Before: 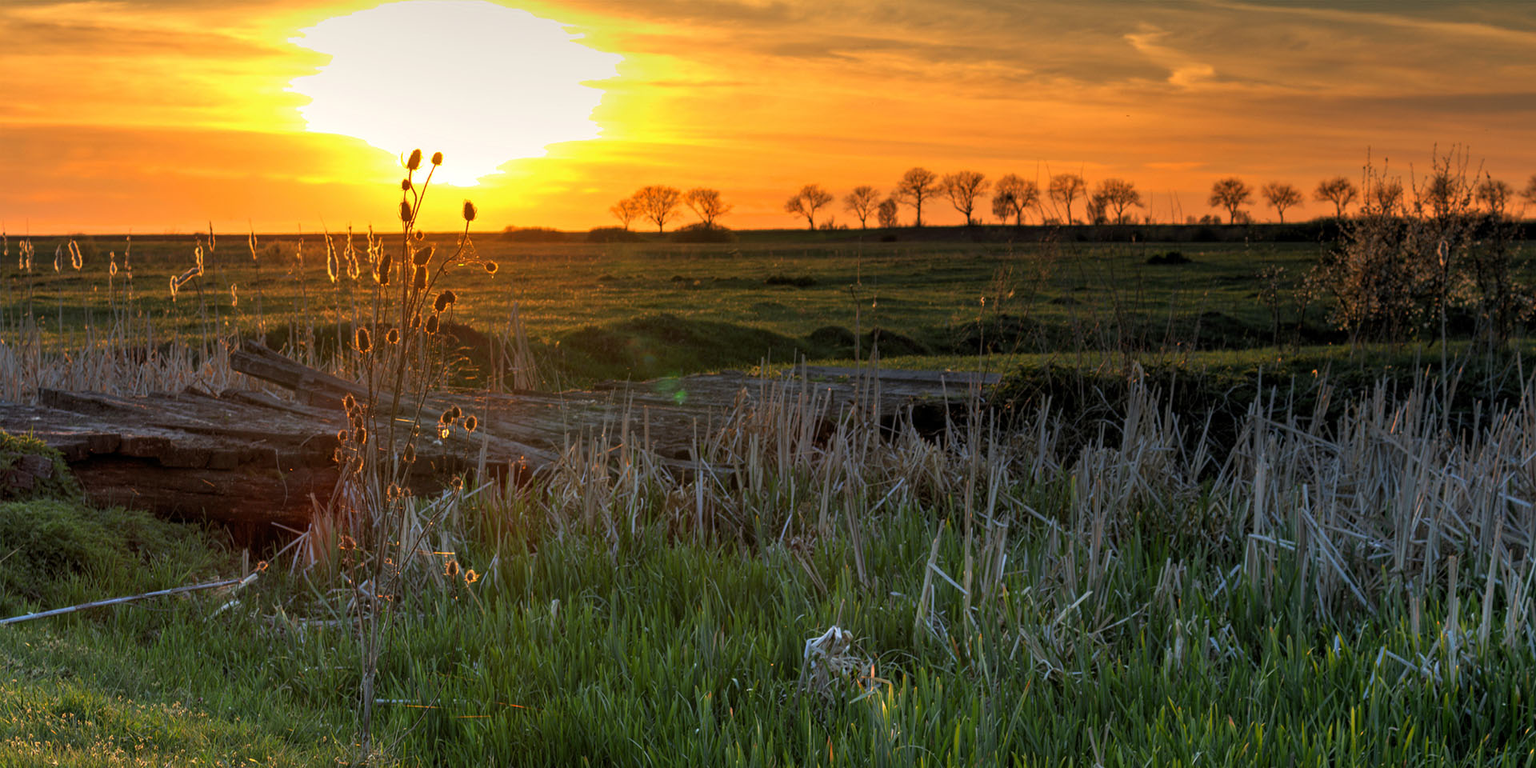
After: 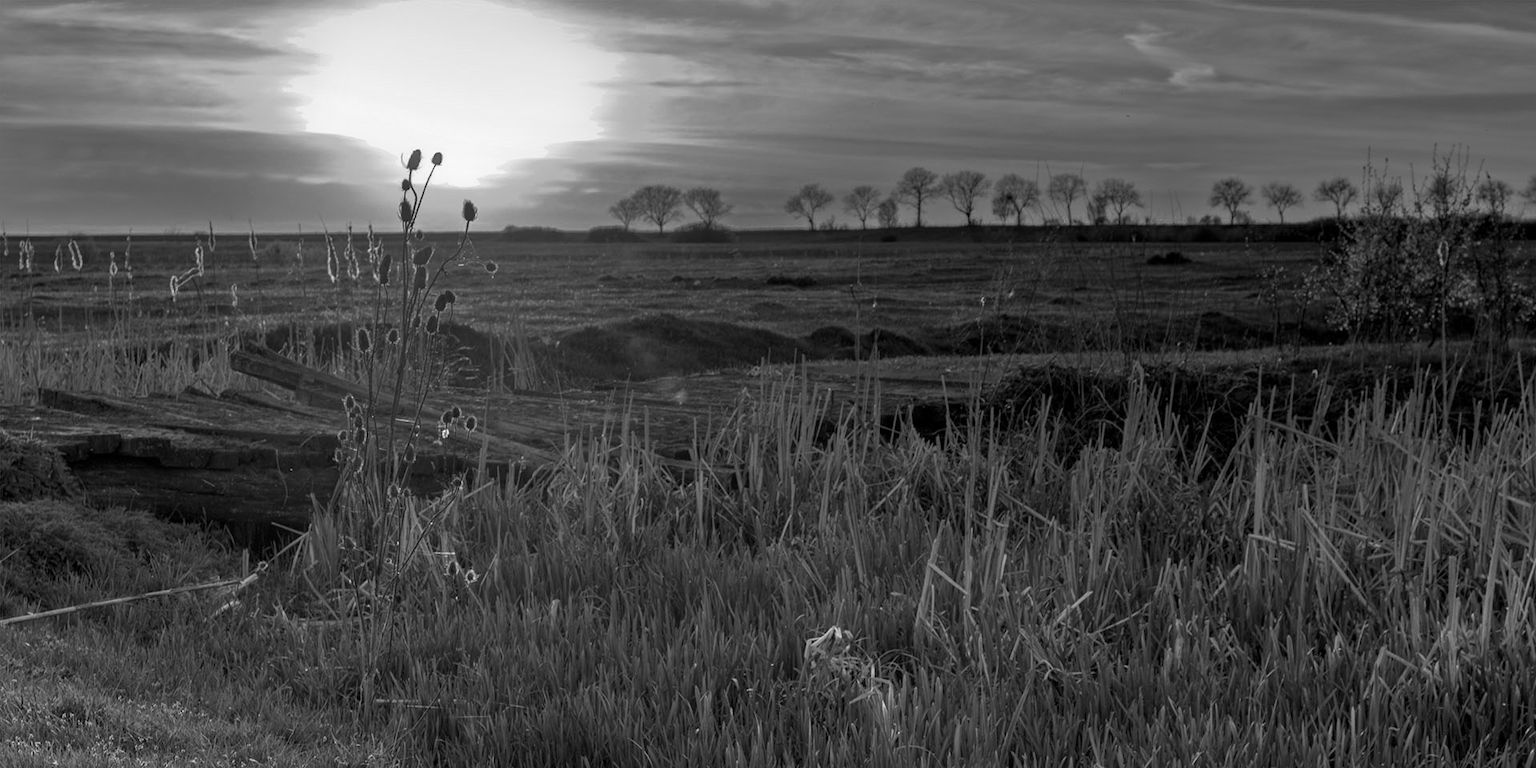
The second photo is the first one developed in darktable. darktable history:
white balance: red 0.967, blue 1.049
monochrome: a 0, b 0, size 0.5, highlights 0.57
